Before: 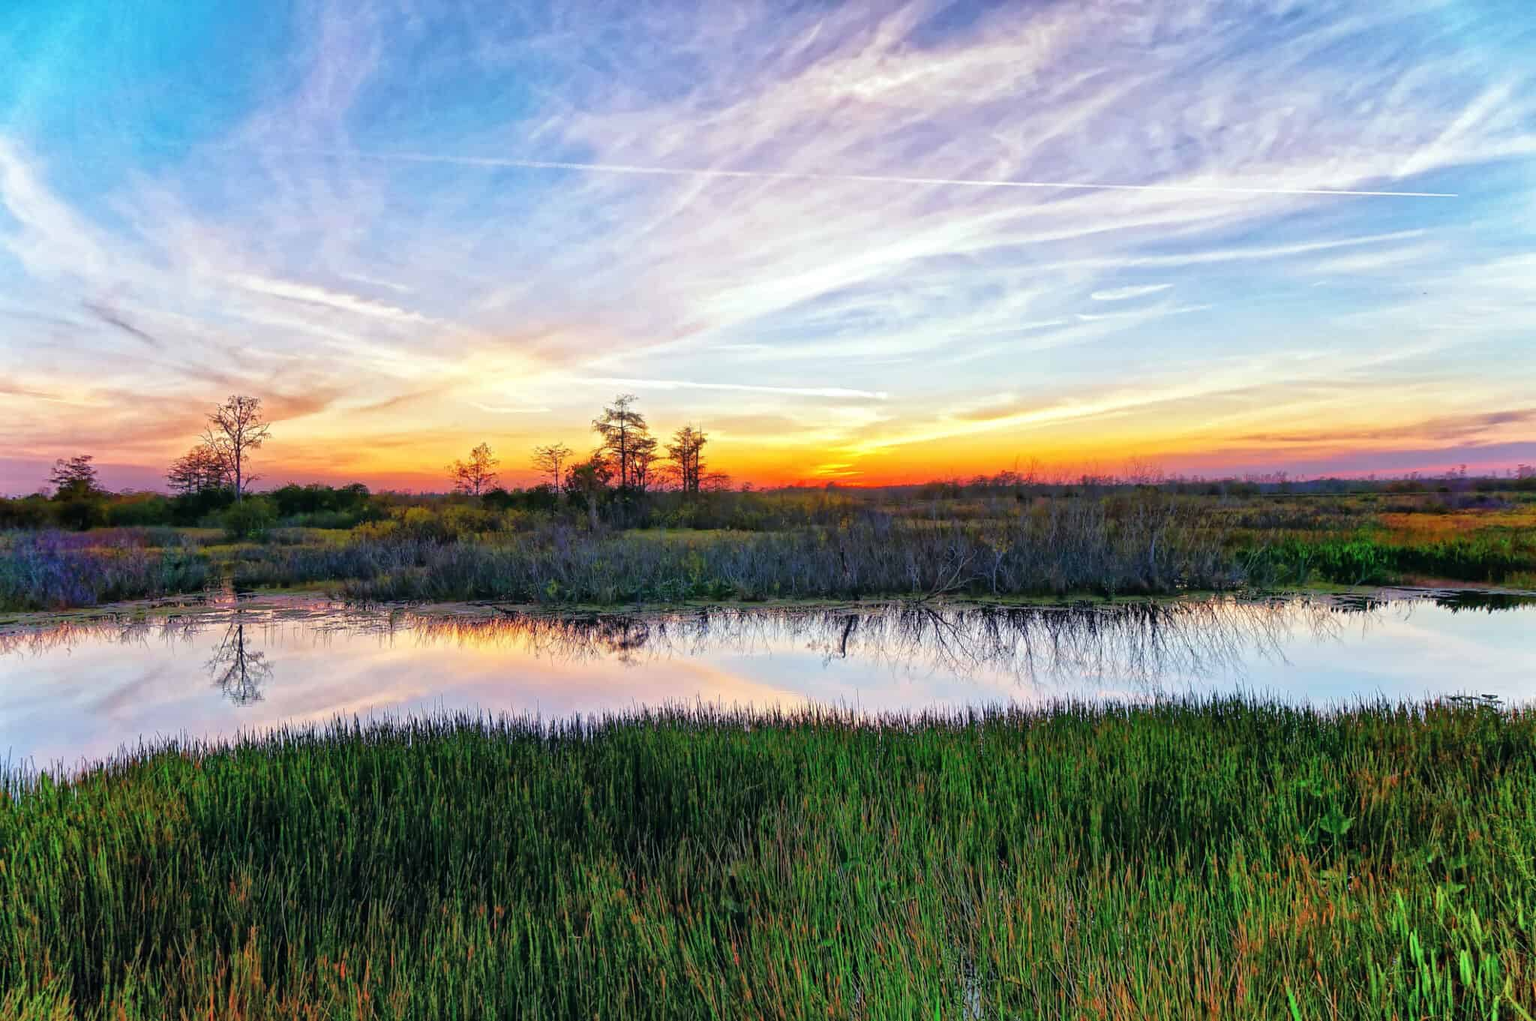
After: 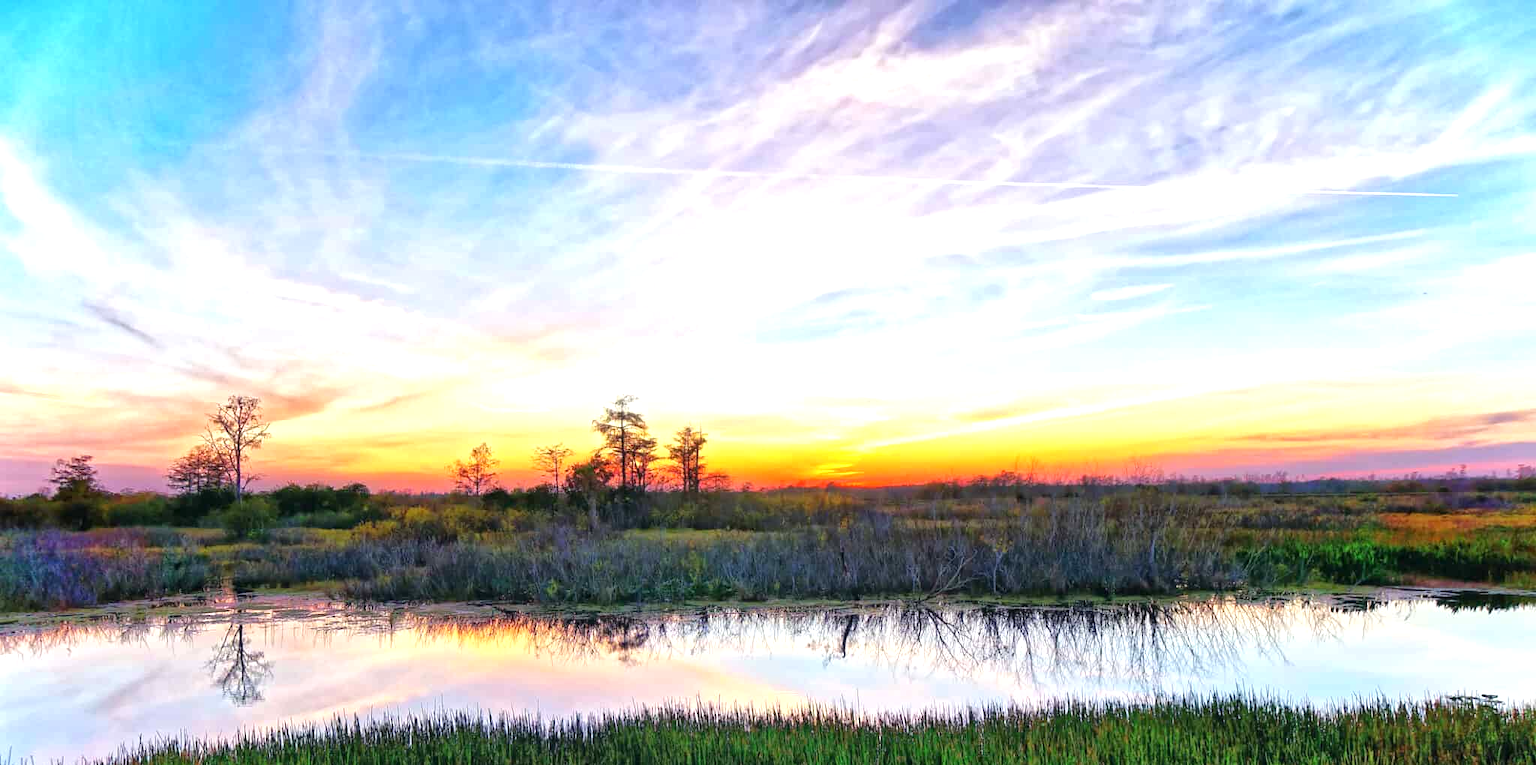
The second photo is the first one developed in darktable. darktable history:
crop: bottom 24.988%
exposure: exposure 0.556 EV, compensate highlight preservation false
